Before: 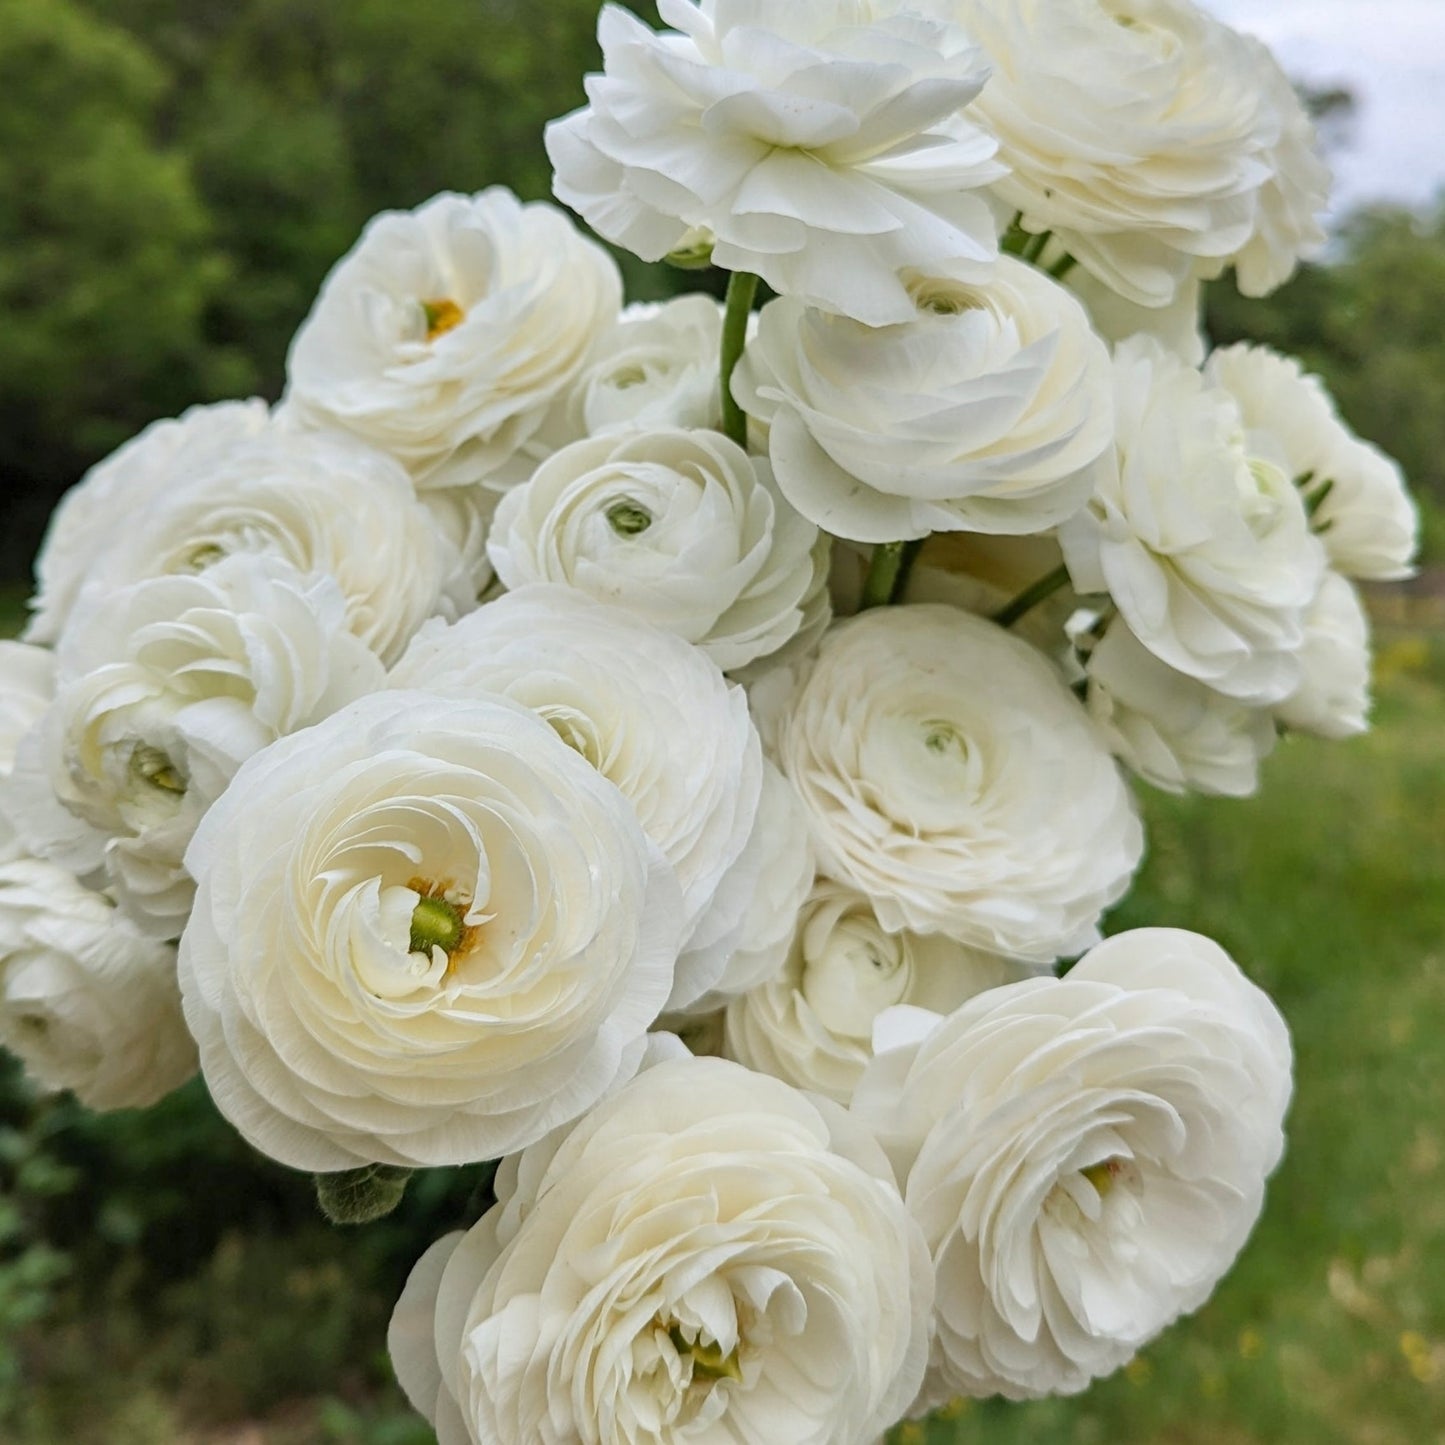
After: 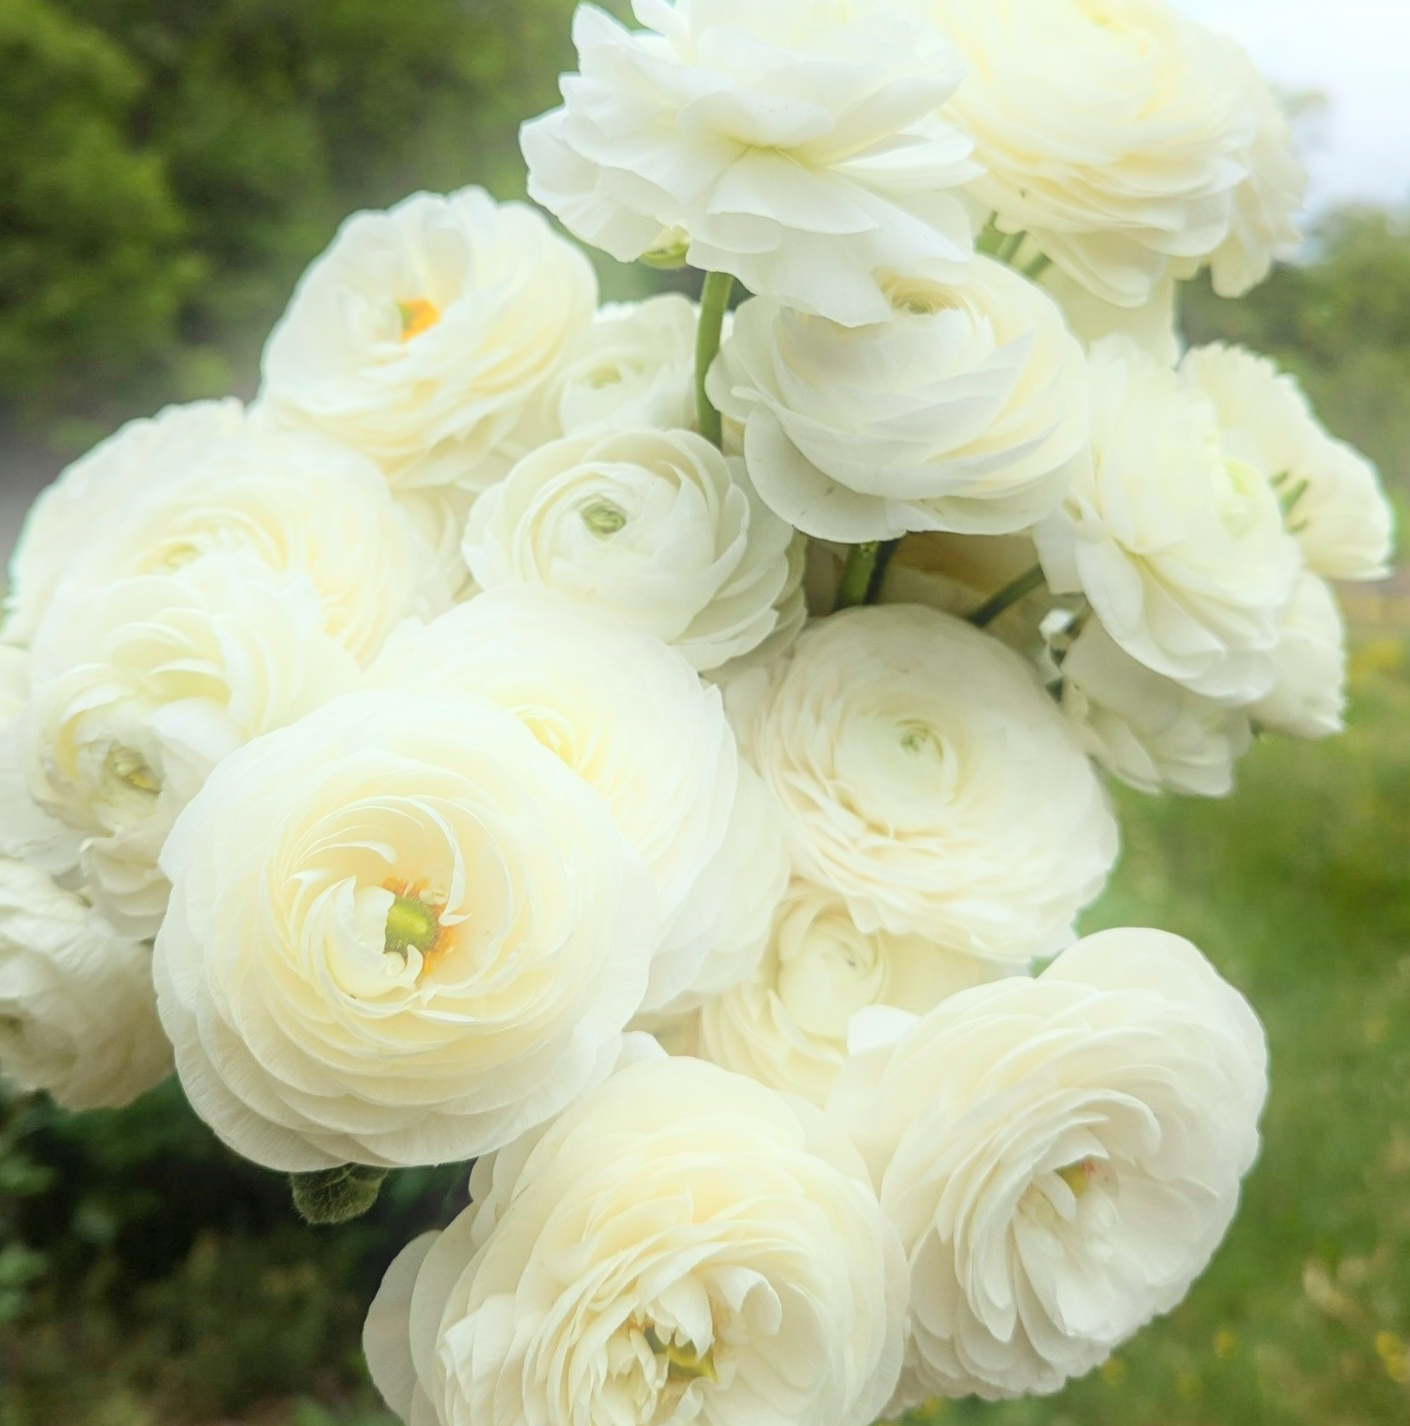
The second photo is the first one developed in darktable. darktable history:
bloom: on, module defaults
crop and rotate: left 1.774%, right 0.633%, bottom 1.28%
color correction: highlights a* -4.28, highlights b* 6.53
